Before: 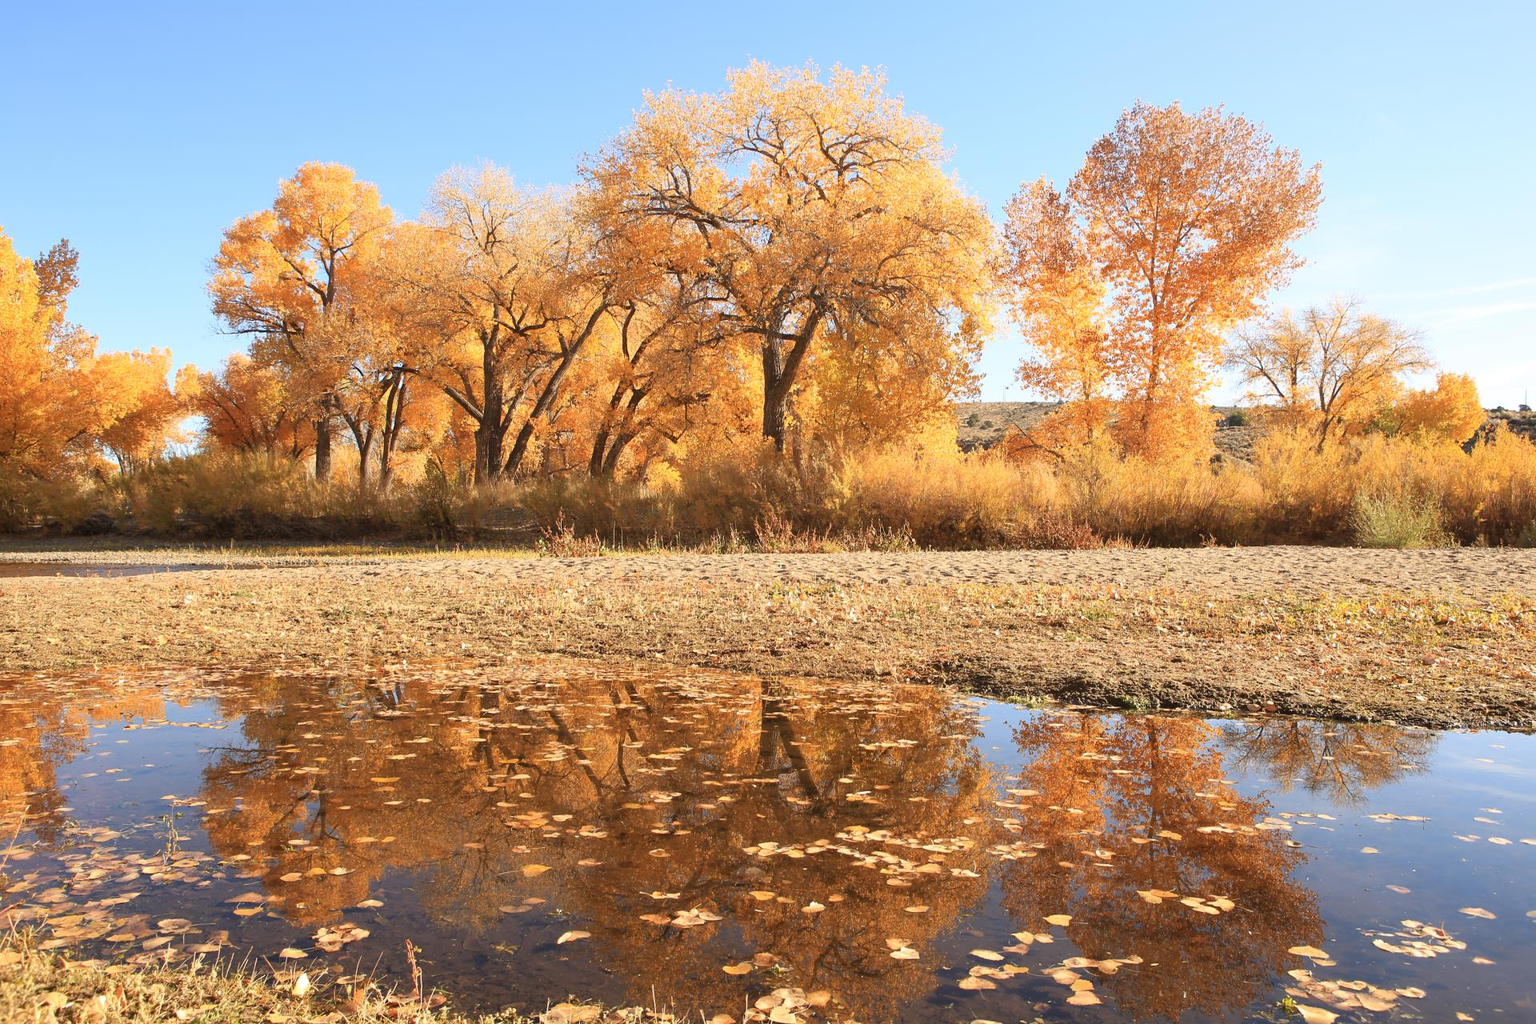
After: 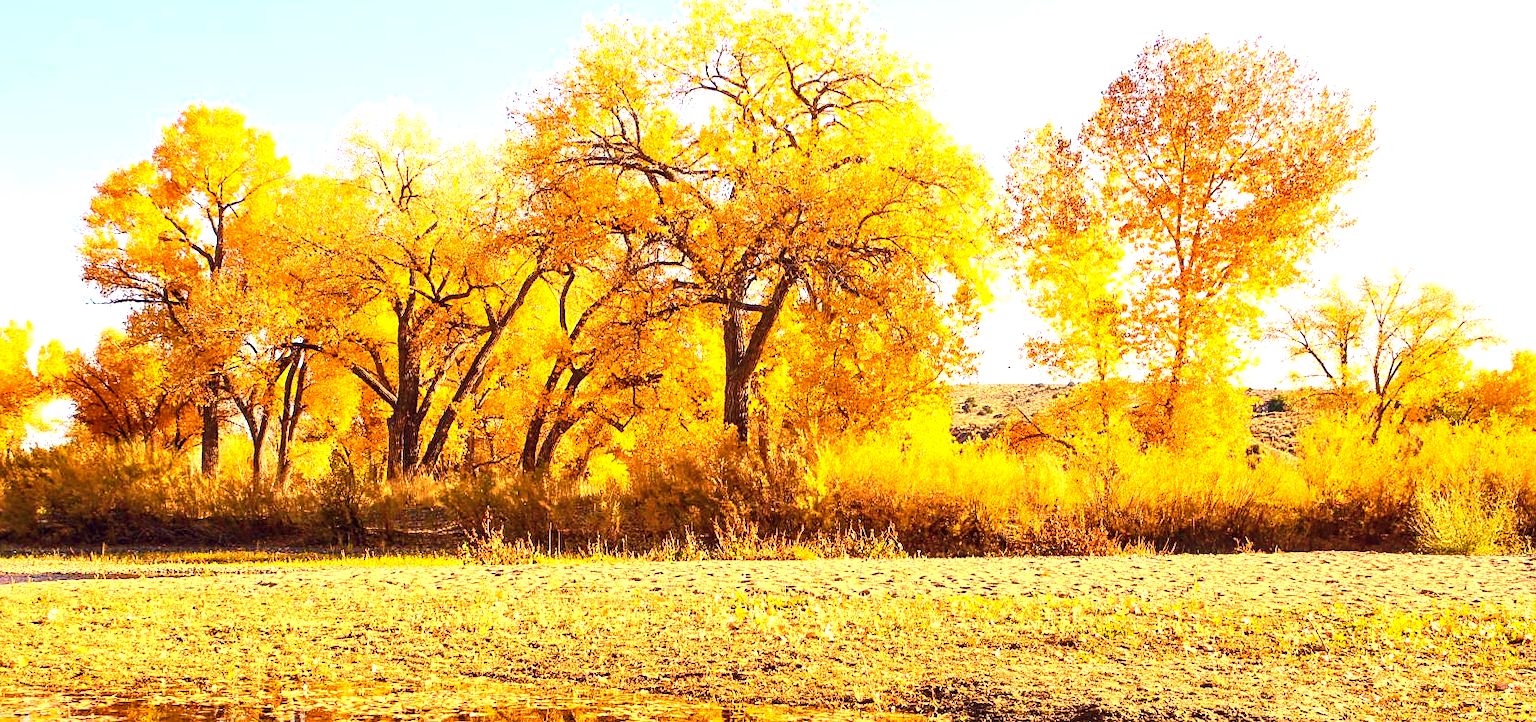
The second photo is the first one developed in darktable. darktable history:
tone curve: curves: ch0 [(0, 0.01) (0.037, 0.032) (0.131, 0.108) (0.275, 0.258) (0.483, 0.512) (0.61, 0.661) (0.696, 0.76) (0.792, 0.867) (0.911, 0.955) (0.997, 0.995)]; ch1 [(0, 0) (0.308, 0.268) (0.425, 0.383) (0.503, 0.502) (0.529, 0.543) (0.706, 0.754) (0.869, 0.907) (1, 1)]; ch2 [(0, 0) (0.228, 0.196) (0.336, 0.315) (0.399, 0.403) (0.485, 0.487) (0.502, 0.502) (0.525, 0.523) (0.545, 0.552) (0.587, 0.61) (0.636, 0.654) (0.711, 0.729) (0.855, 0.87) (0.998, 0.977)], color space Lab, independent channels, preserve colors none
local contrast: highlights 40%, shadows 60%, detail 136%, midtone range 0.514
exposure: exposure 0.6 EV, compensate highlight preservation false
haze removal: compatibility mode true, adaptive false
color correction: highlights a* 19.59, highlights b* 27.49, shadows a* 3.46, shadows b* -17.28, saturation 0.73
sharpen: amount 0.2
crop and rotate: left 9.345%, top 7.22%, right 4.982%, bottom 32.331%
color balance rgb: linear chroma grading › global chroma 9%, perceptual saturation grading › global saturation 36%, perceptual saturation grading › shadows 35%, perceptual brilliance grading › global brilliance 15%, perceptual brilliance grading › shadows -35%, global vibrance 15%
